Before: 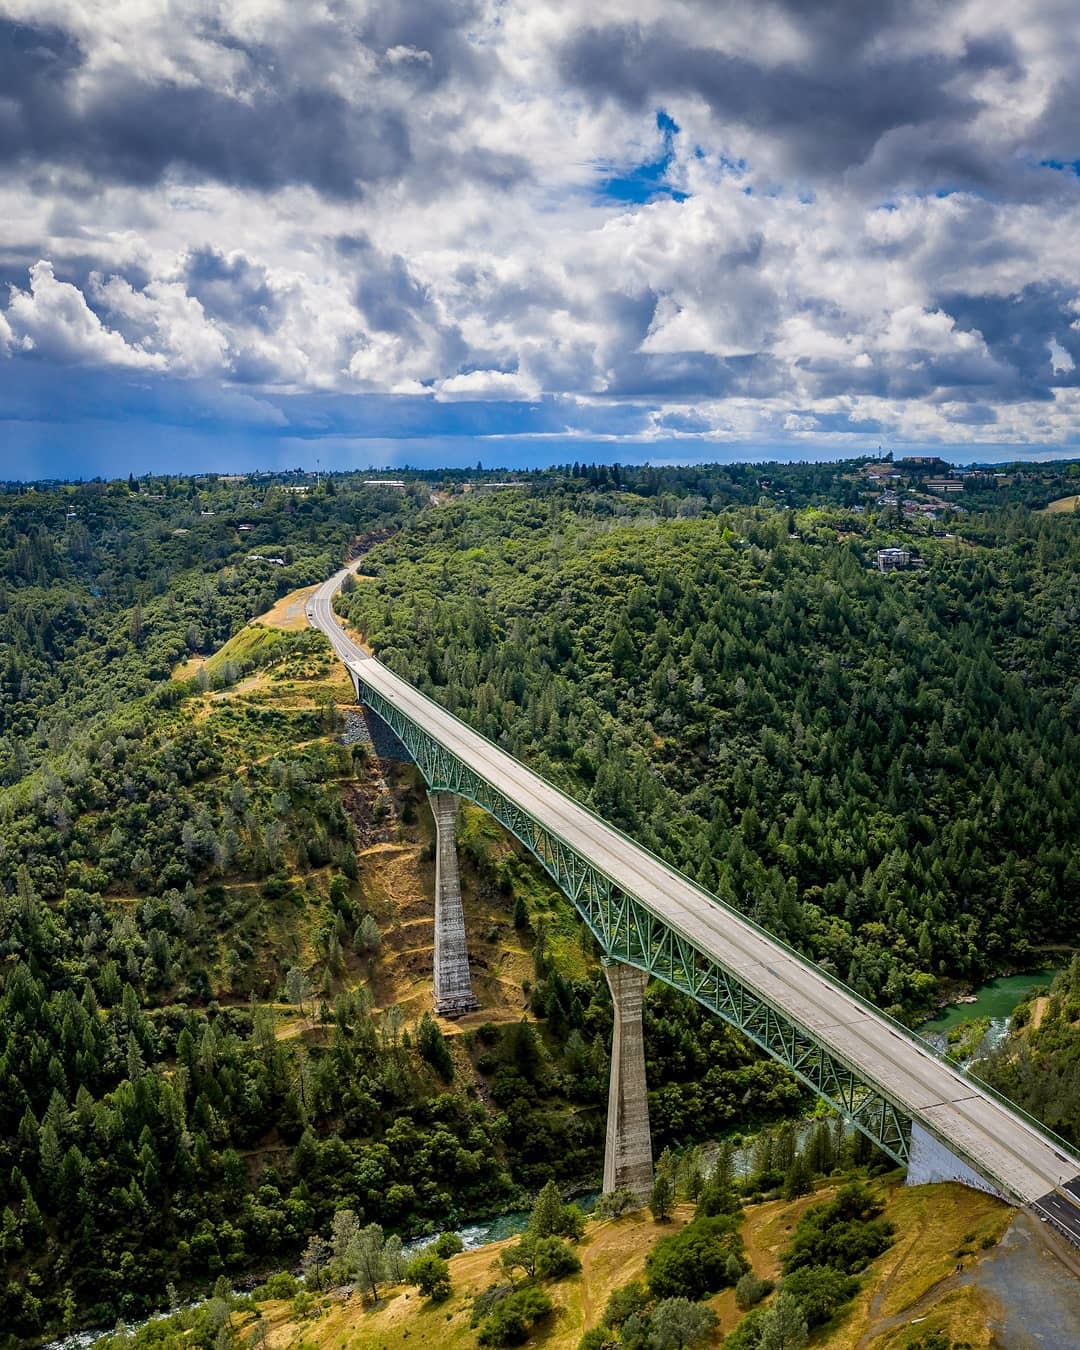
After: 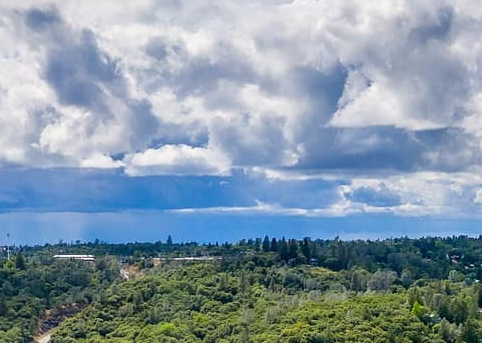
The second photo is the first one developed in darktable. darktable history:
crop: left 28.72%, top 16.805%, right 26.635%, bottom 57.757%
